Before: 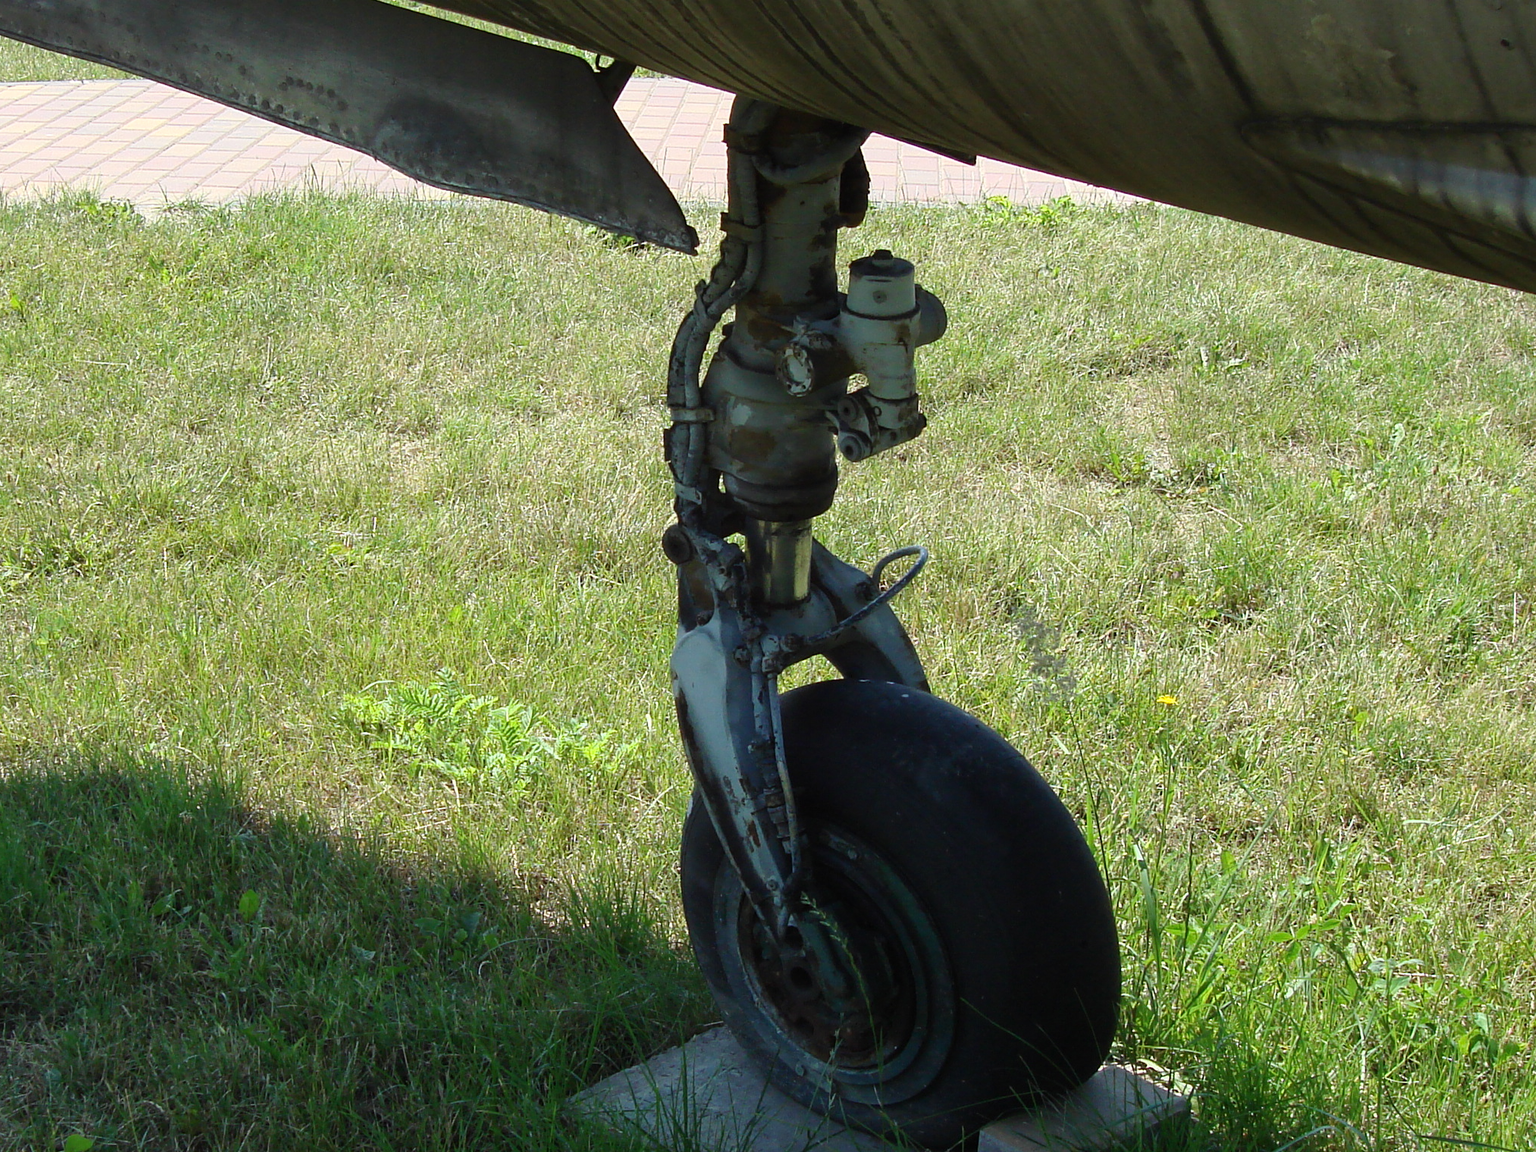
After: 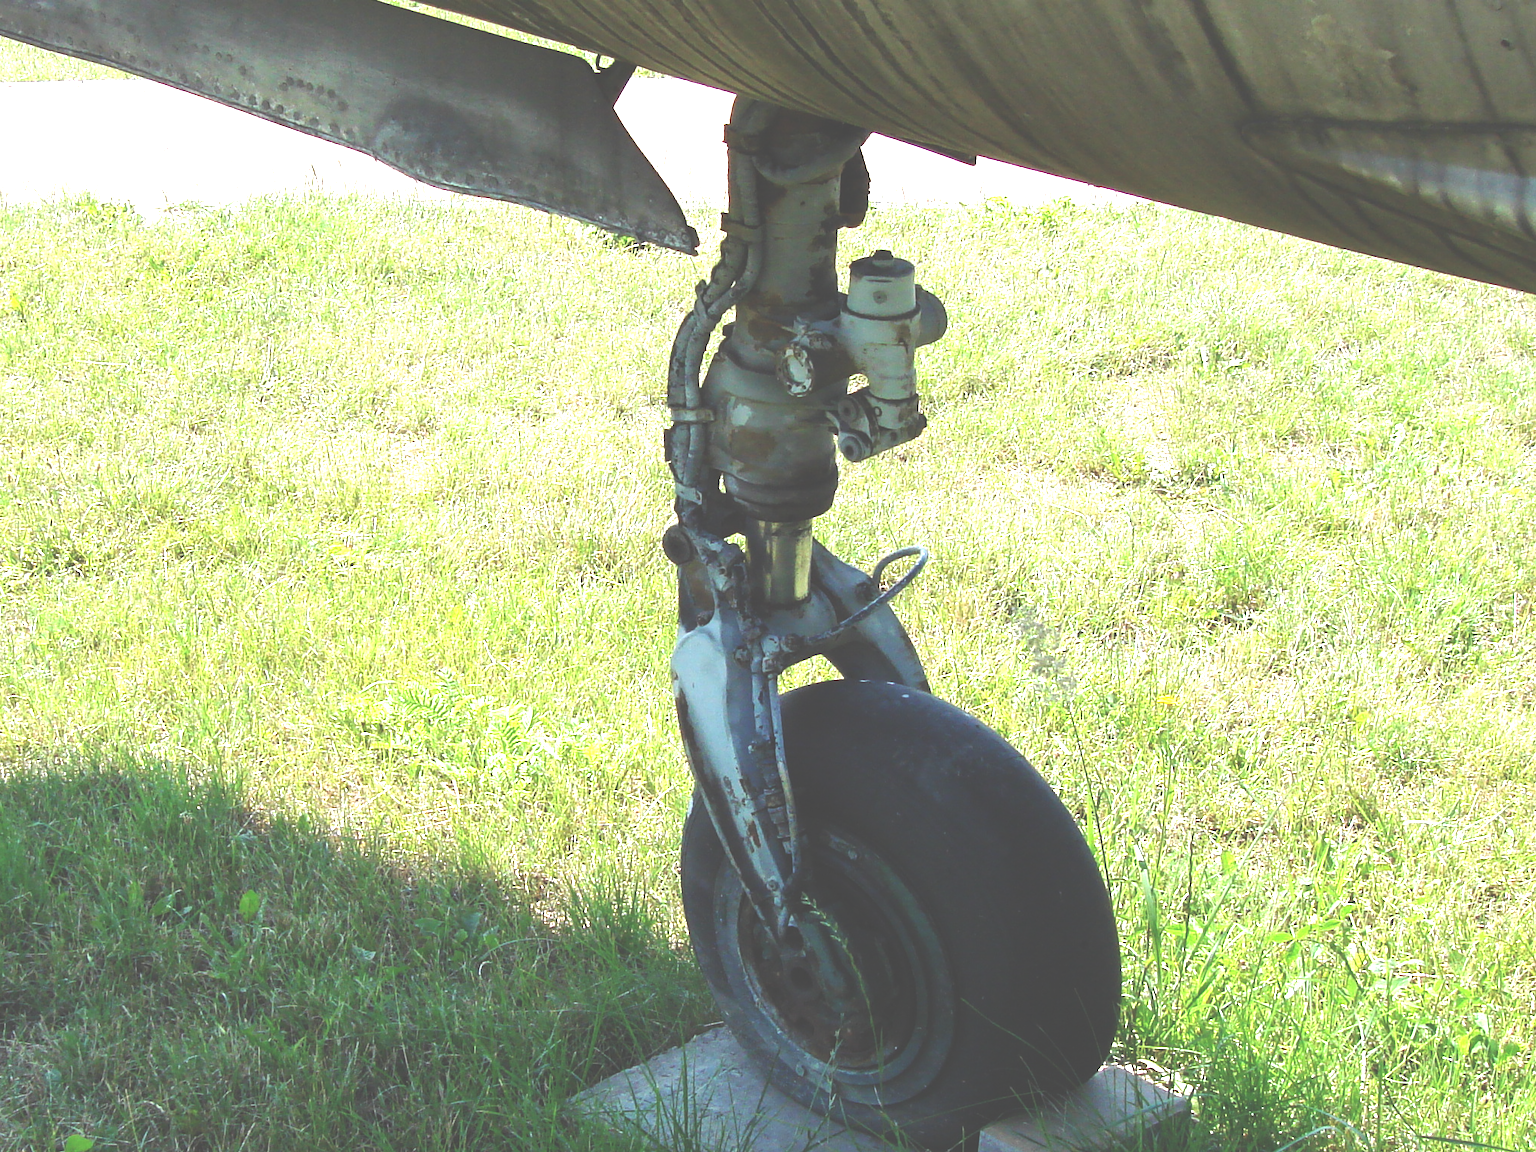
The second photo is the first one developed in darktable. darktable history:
exposure: black level correction -0.024, exposure 1.397 EV, compensate highlight preservation false
